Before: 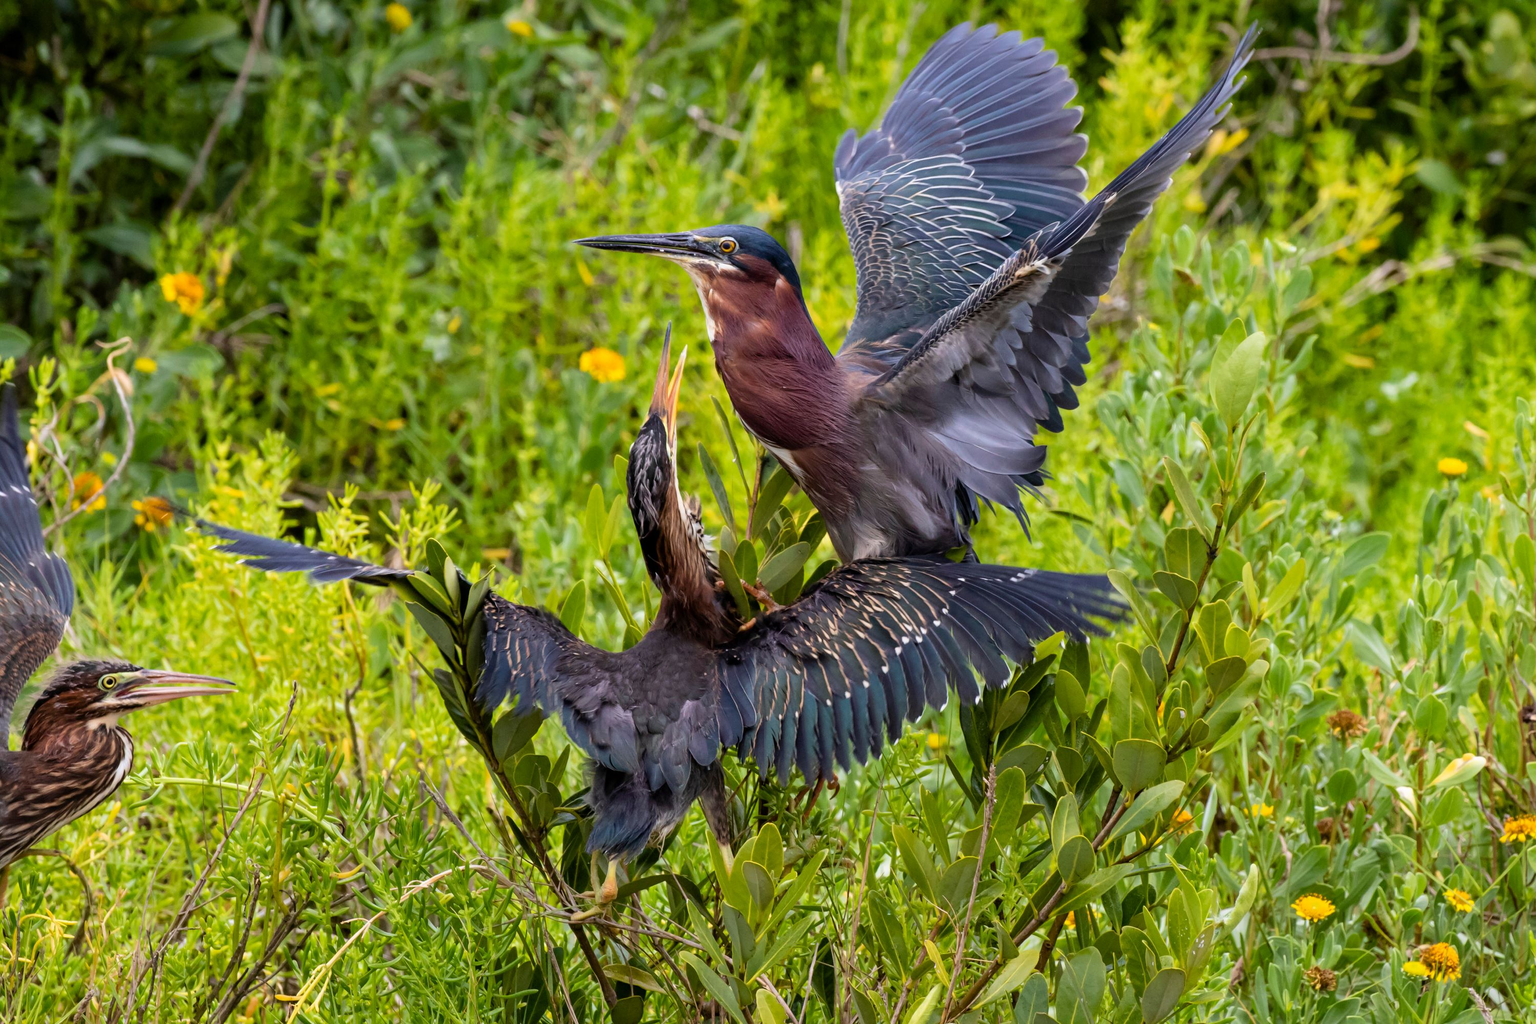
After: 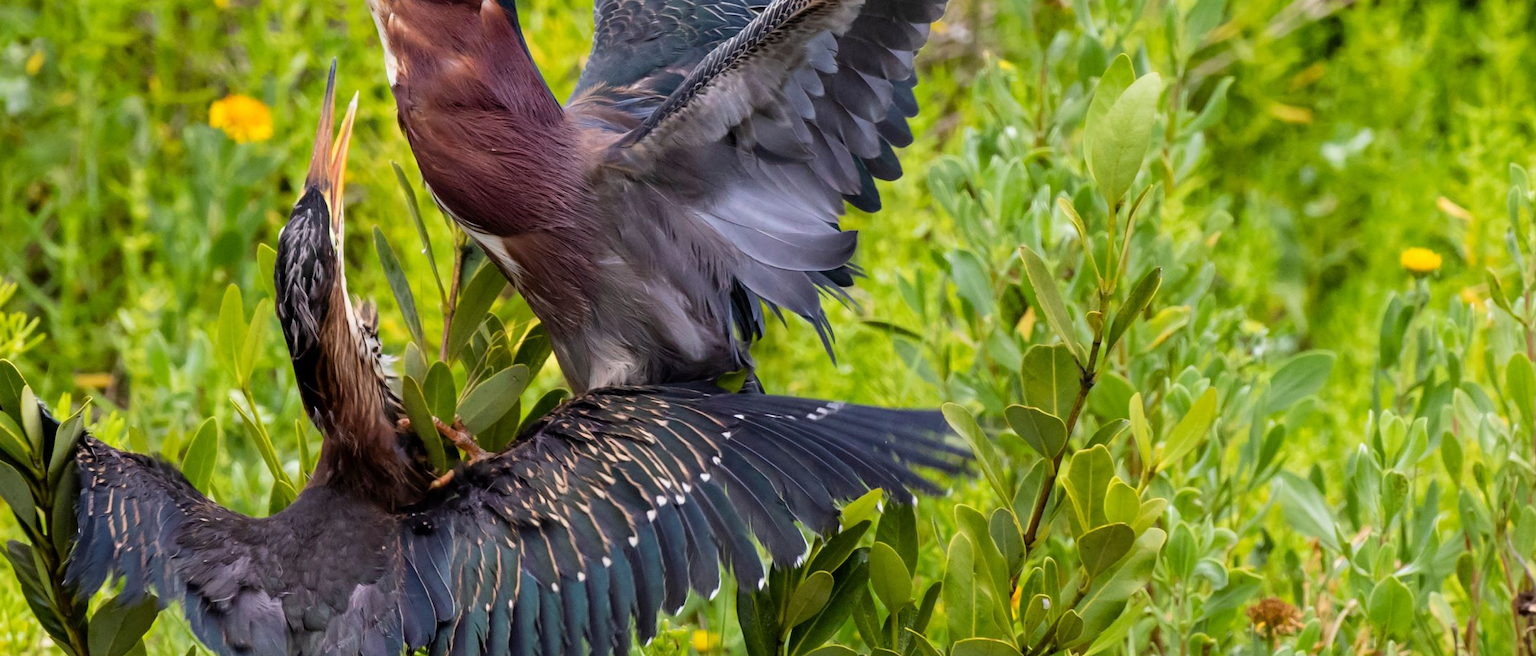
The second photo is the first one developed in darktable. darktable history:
crop and rotate: left 27.941%, top 27.34%, bottom 26.416%
